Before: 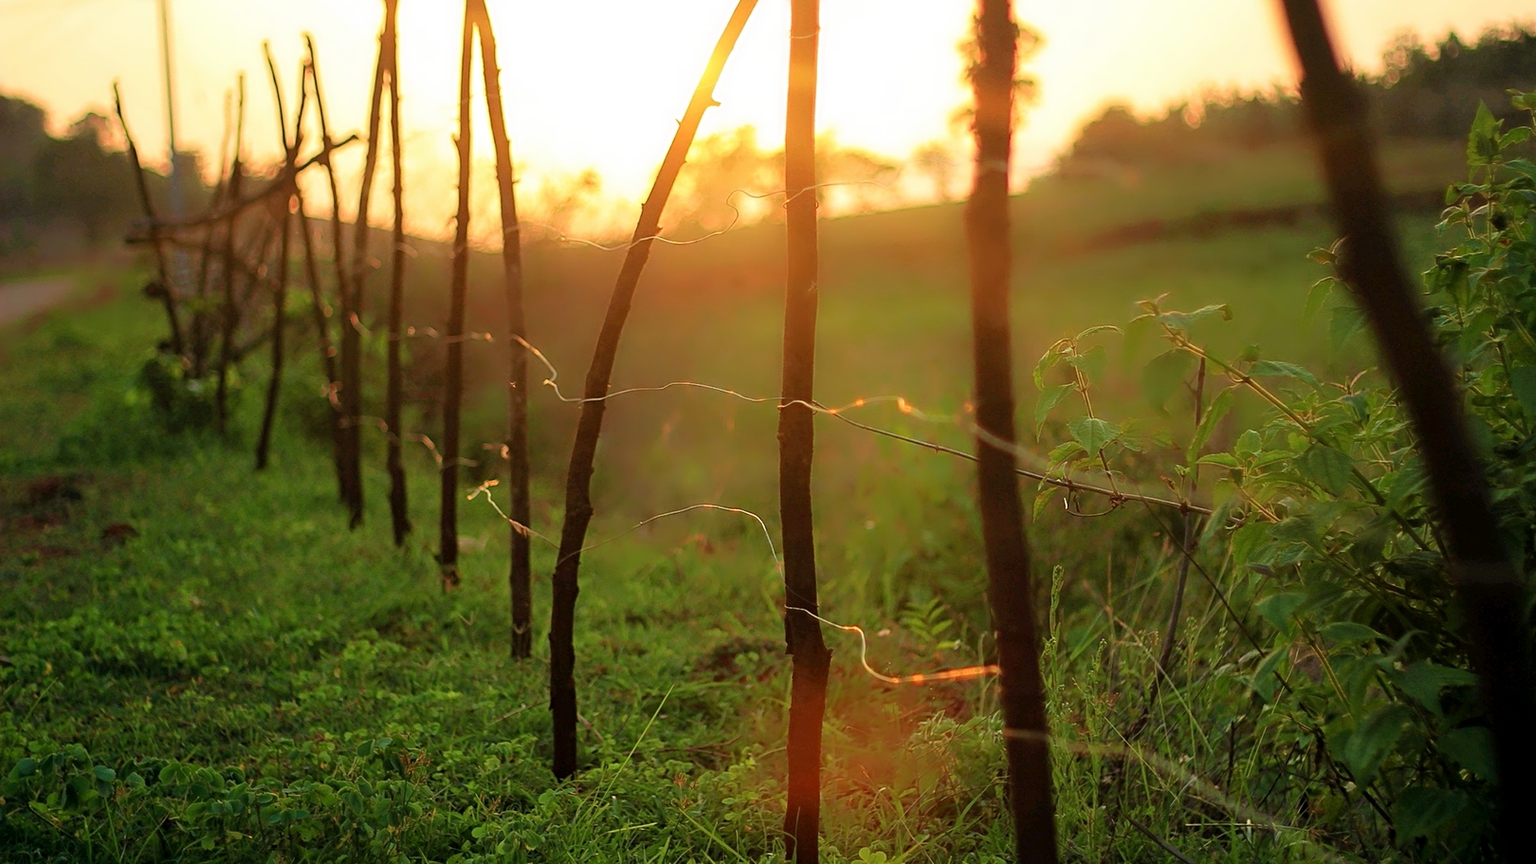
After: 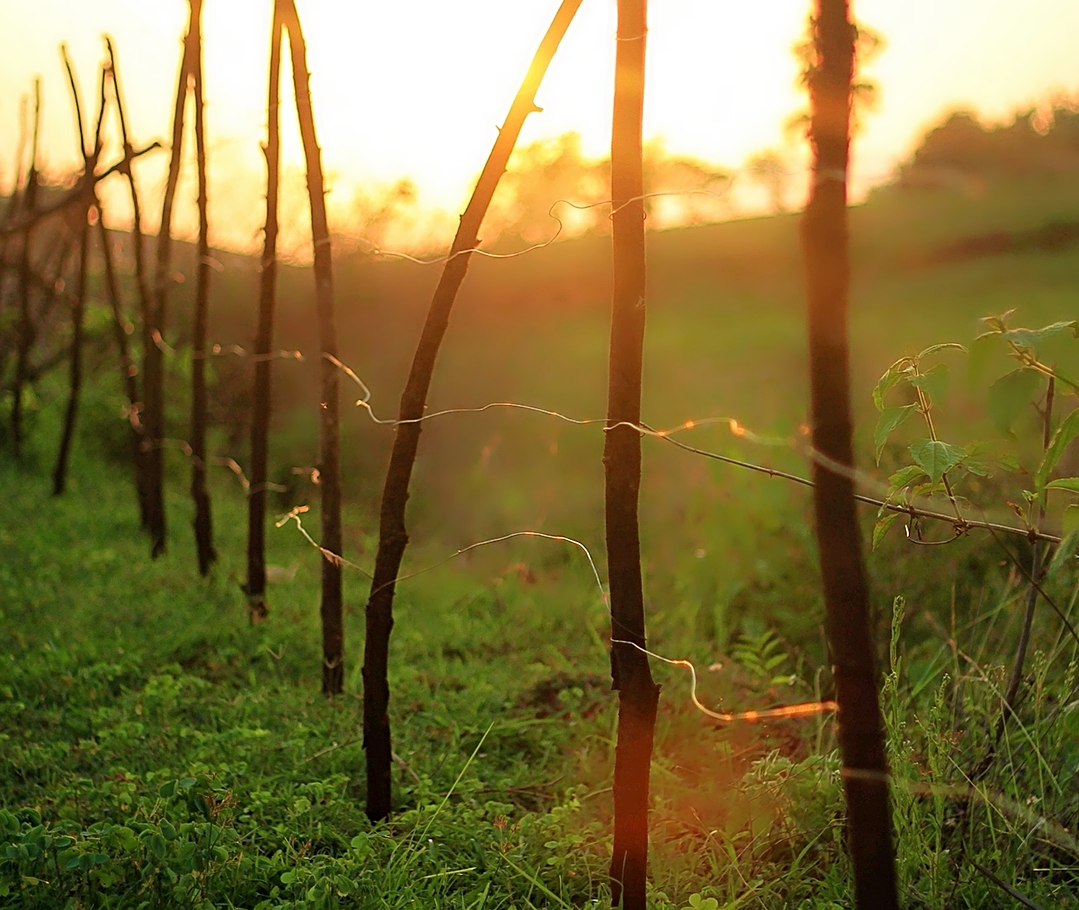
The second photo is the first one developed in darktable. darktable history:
crop and rotate: left 13.409%, right 19.924%
sharpen: amount 0.2
